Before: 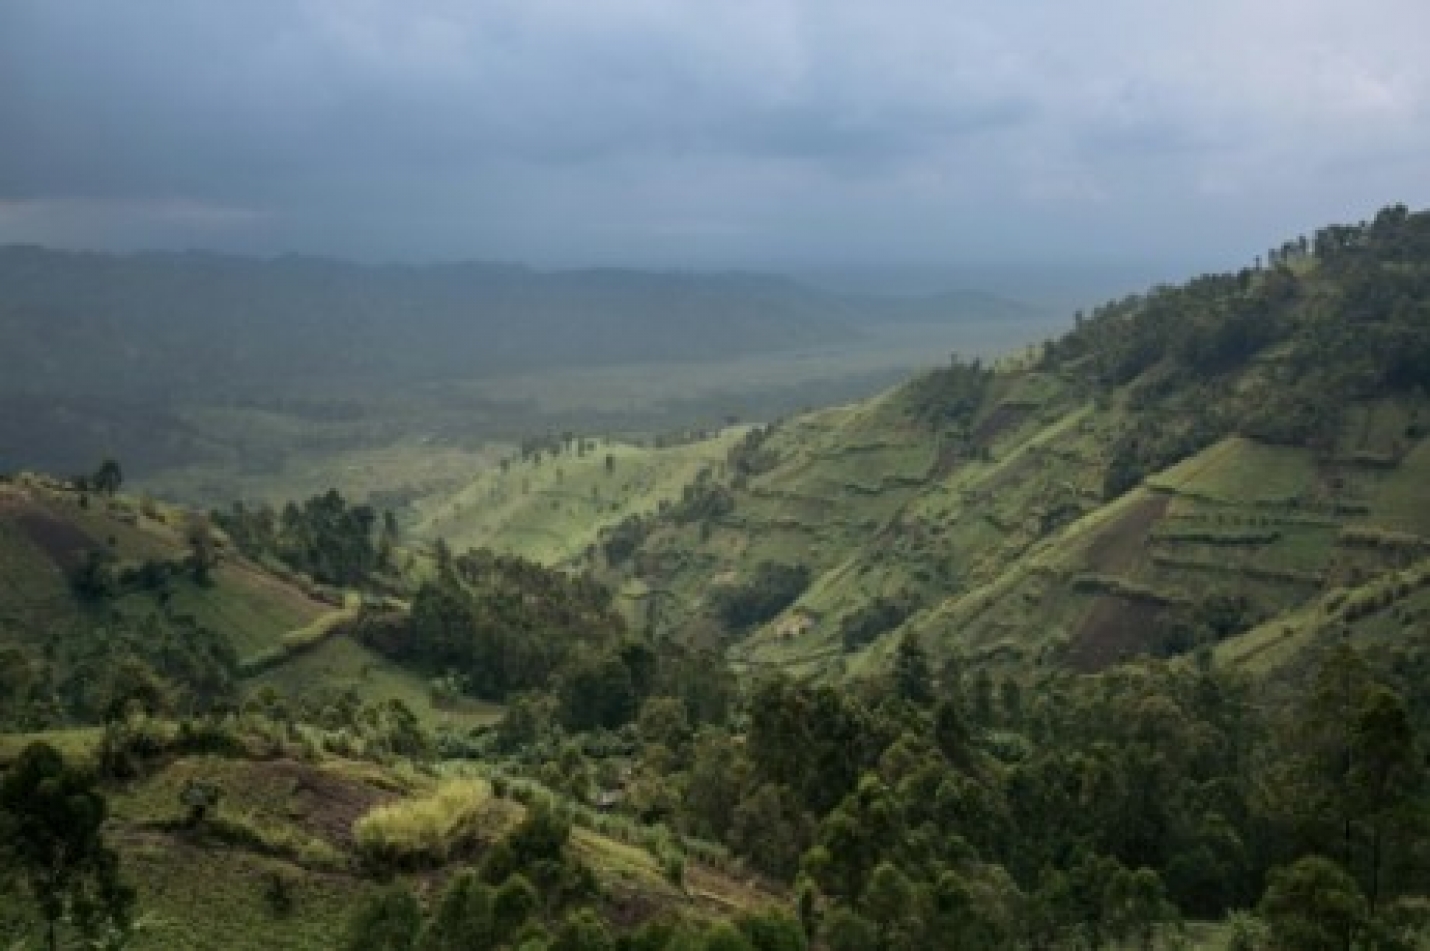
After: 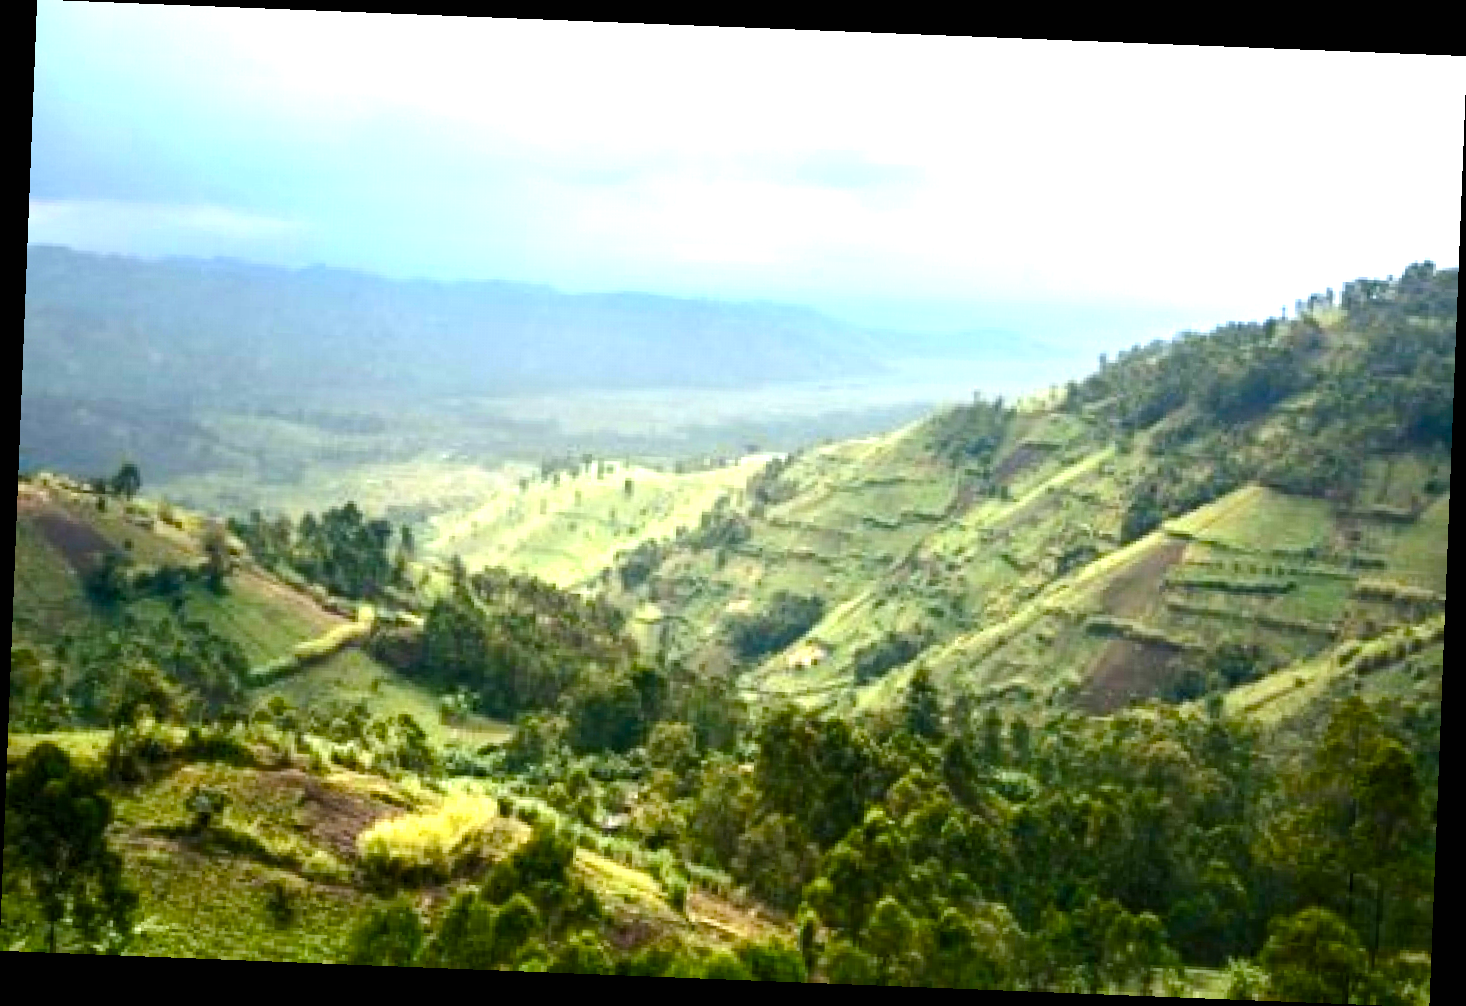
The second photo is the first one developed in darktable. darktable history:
rotate and perspective: rotation 2.27°, automatic cropping off
color balance rgb: linear chroma grading › global chroma 18.9%, perceptual saturation grading › global saturation 20%, perceptual saturation grading › highlights -25%, perceptual saturation grading › shadows 50%, global vibrance 18.93%
tone equalizer: -8 EV -0.75 EV, -7 EV -0.7 EV, -6 EV -0.6 EV, -5 EV -0.4 EV, -3 EV 0.4 EV, -2 EV 0.6 EV, -1 EV 0.7 EV, +0 EV 0.75 EV, edges refinement/feathering 500, mask exposure compensation -1.57 EV, preserve details no
exposure: black level correction 0, exposure 1.45 EV, compensate exposure bias true, compensate highlight preservation false
